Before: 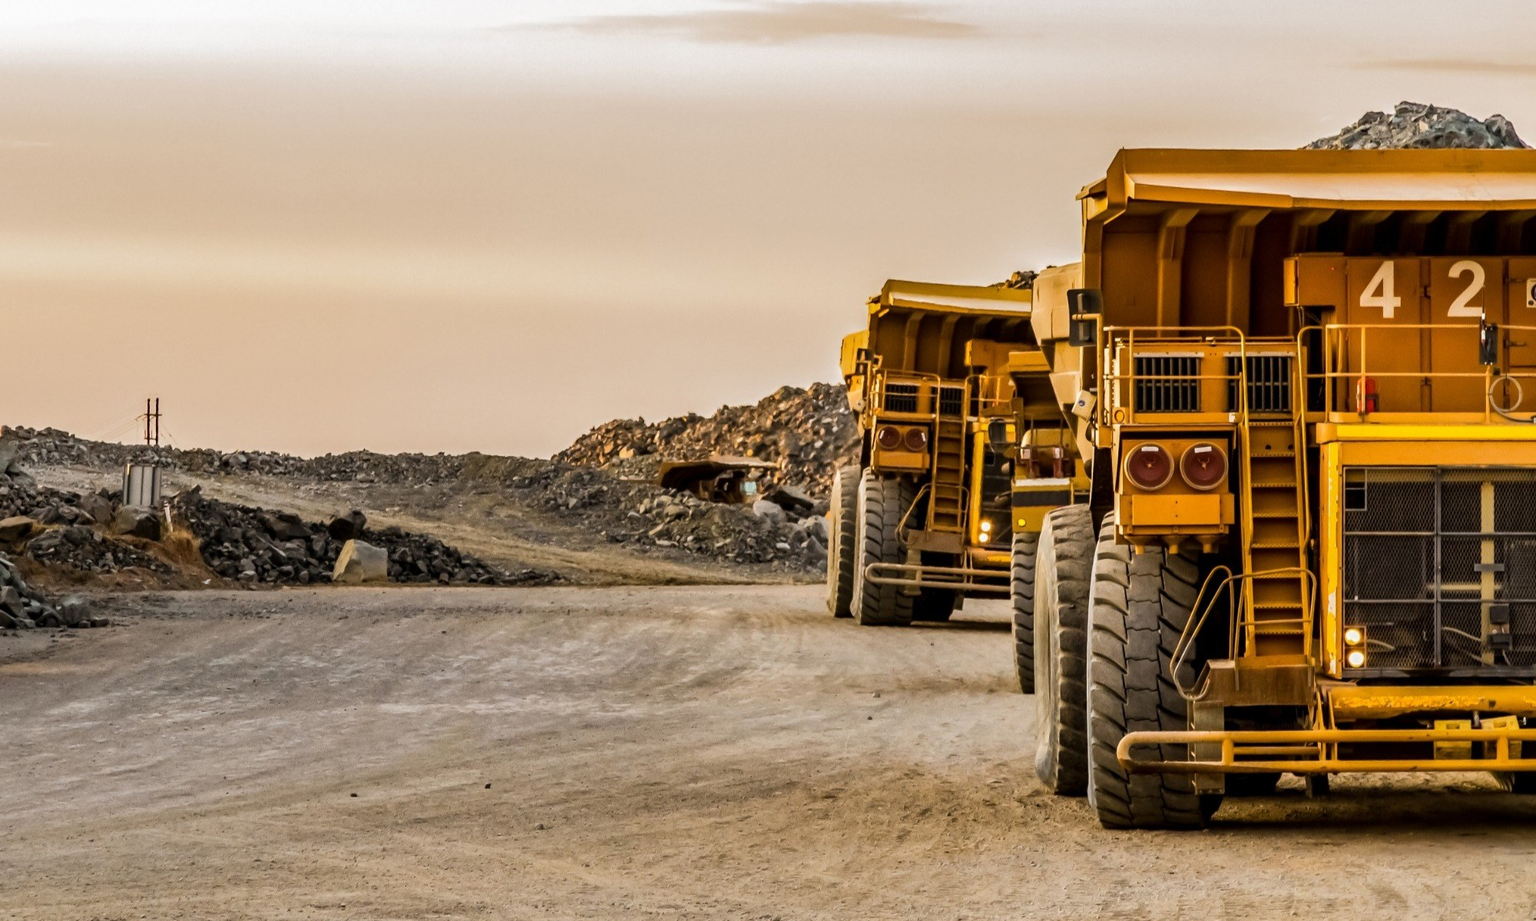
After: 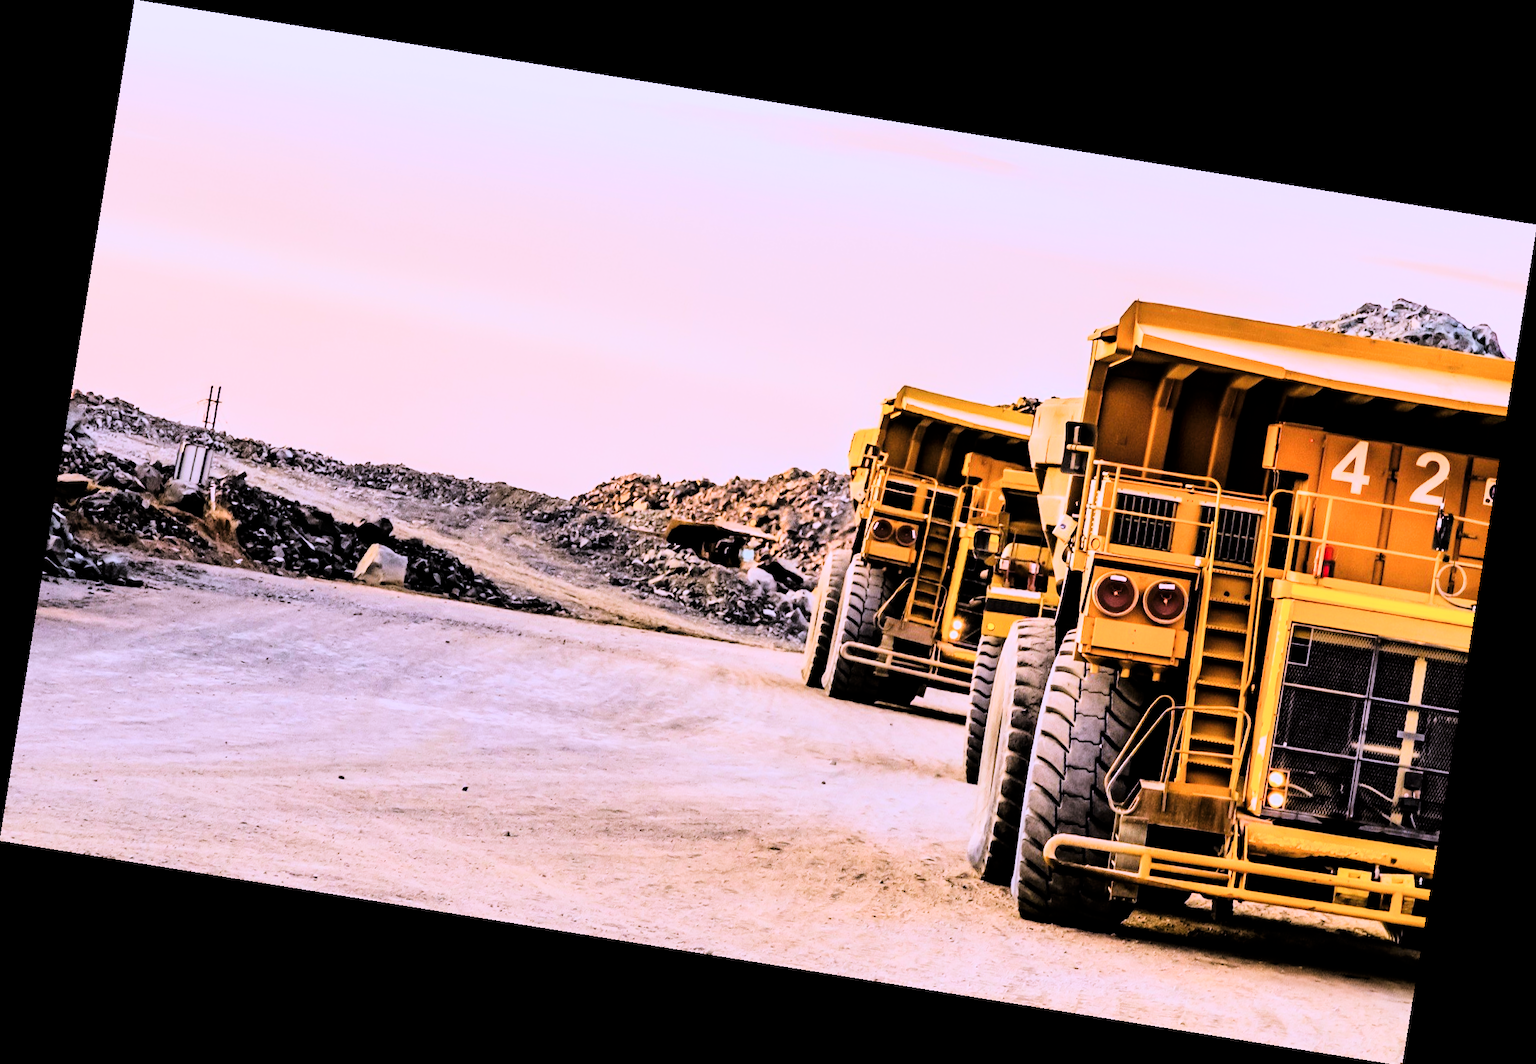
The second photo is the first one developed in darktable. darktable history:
tone curve: curves: ch0 [(0, 0) (0.004, 0) (0.133, 0.071) (0.325, 0.456) (0.832, 0.957) (1, 1)], color space Lab, linked channels, preserve colors none
white balance: red 1.066, blue 1.119
color calibration: illuminant custom, x 0.373, y 0.388, temperature 4269.97 K
rotate and perspective: rotation 9.12°, automatic cropping off
filmic rgb: black relative exposure -6.98 EV, white relative exposure 5.63 EV, hardness 2.86
